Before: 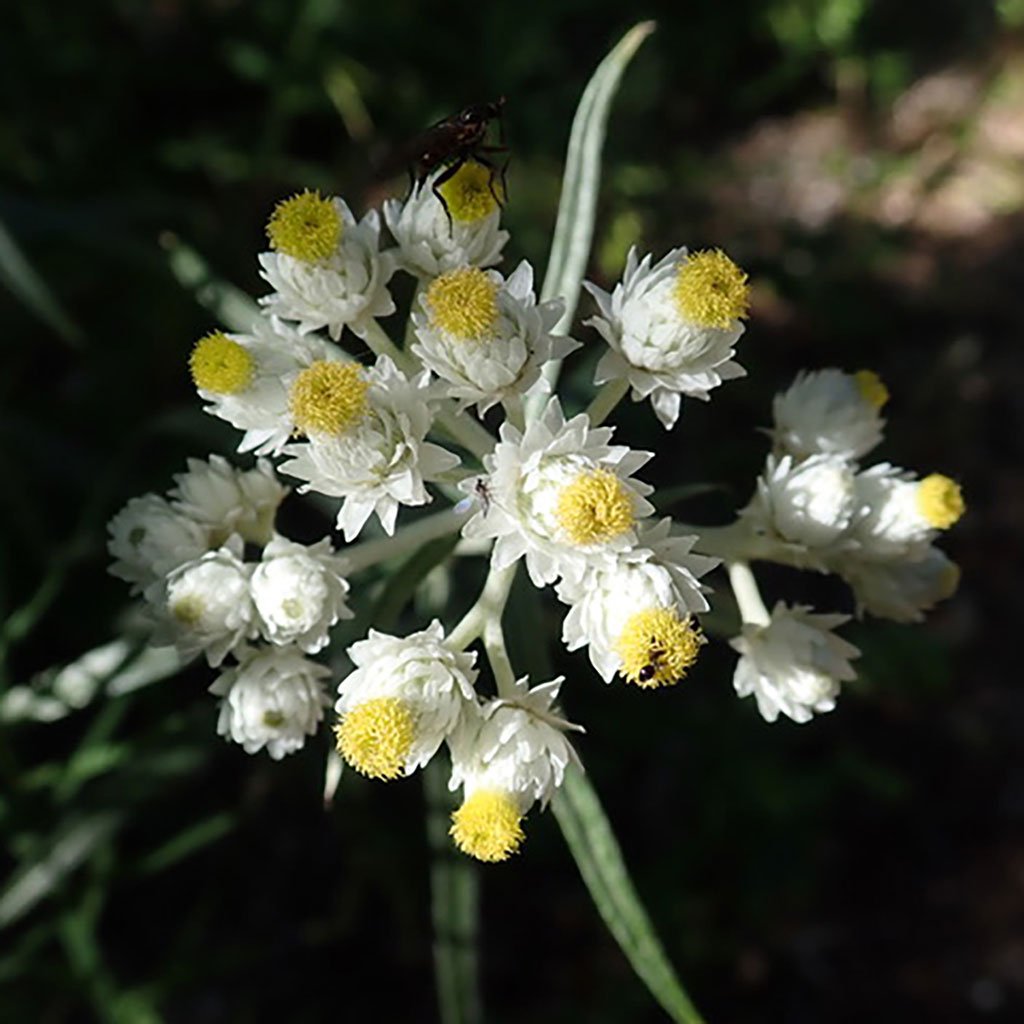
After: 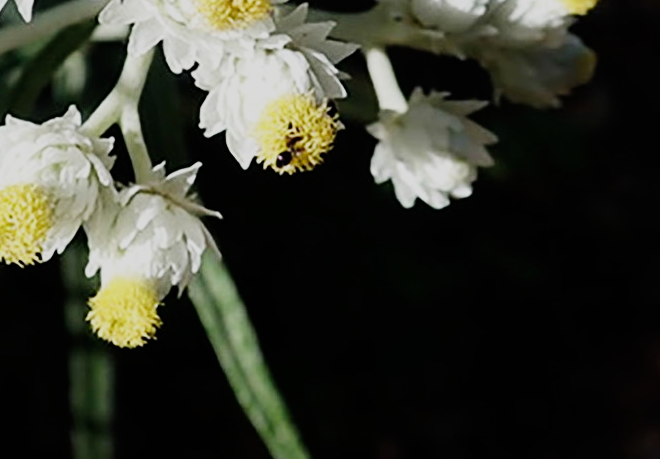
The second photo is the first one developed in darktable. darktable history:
sigmoid: skew -0.2, preserve hue 0%, red attenuation 0.1, red rotation 0.035, green attenuation 0.1, green rotation -0.017, blue attenuation 0.15, blue rotation -0.052, base primaries Rec2020
crop and rotate: left 35.509%, top 50.238%, bottom 4.934%
